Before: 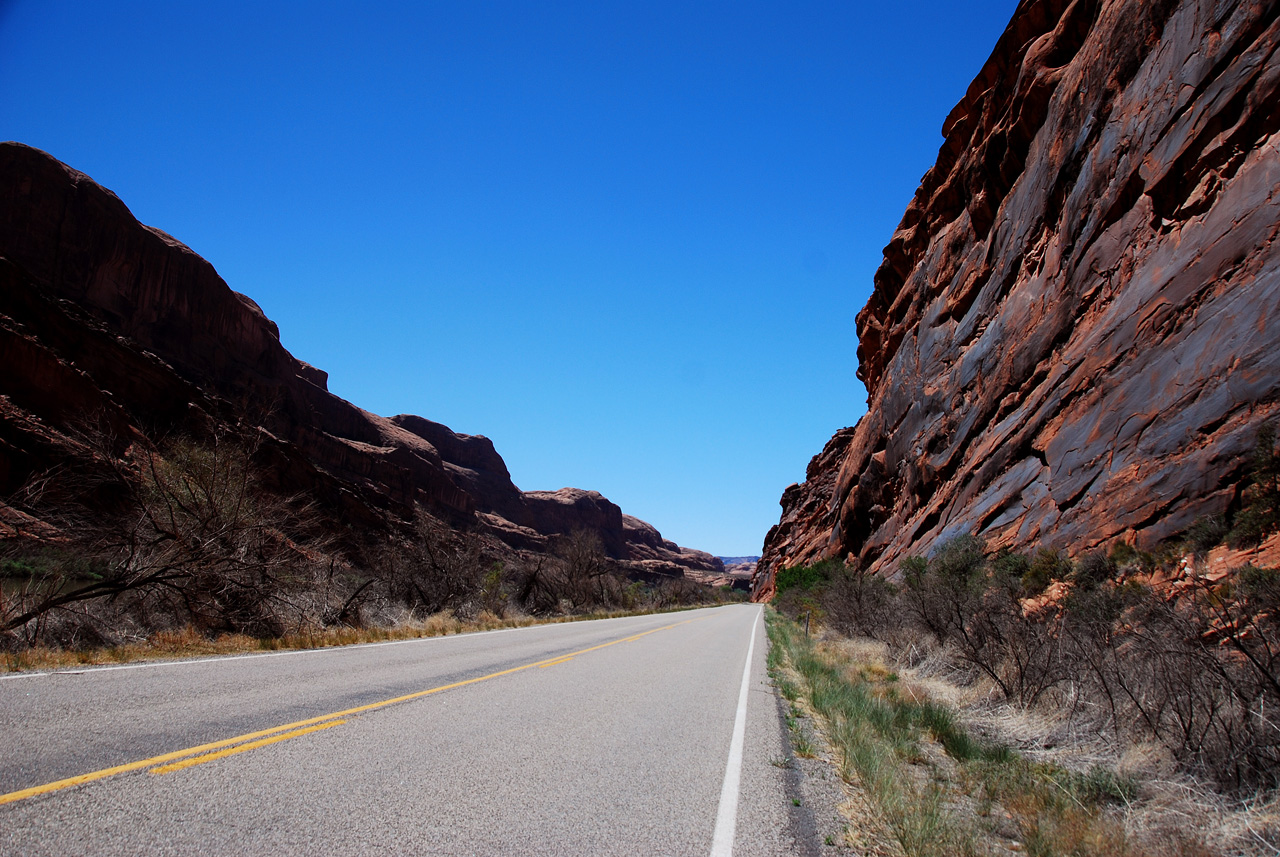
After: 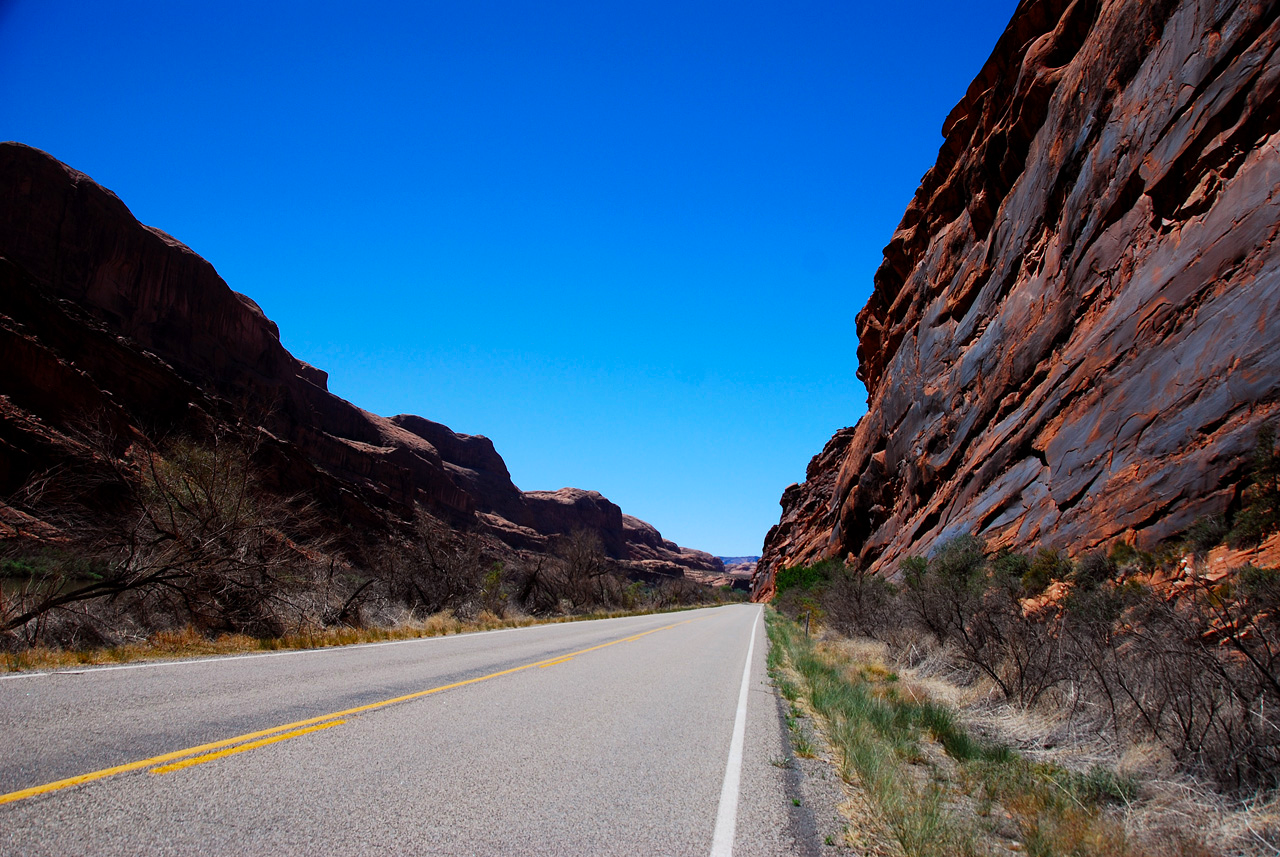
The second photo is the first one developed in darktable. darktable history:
color balance rgb: shadows lift › luminance -4.758%, shadows lift › chroma 1.159%, shadows lift › hue 218.47°, perceptual saturation grading › global saturation 25.255%
